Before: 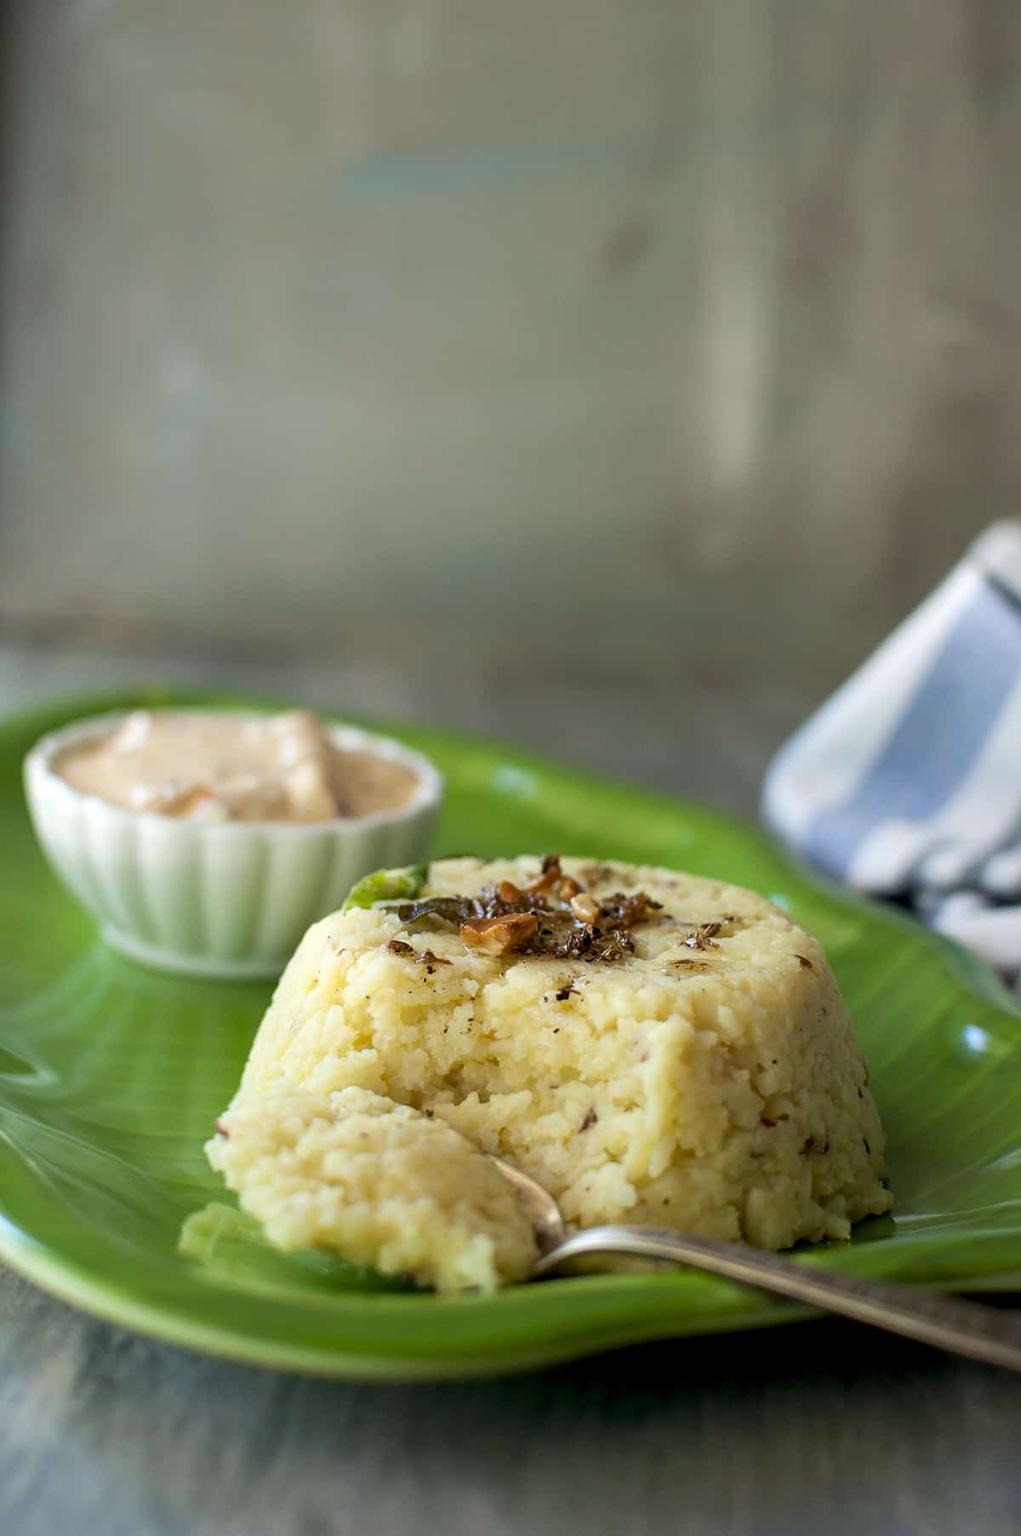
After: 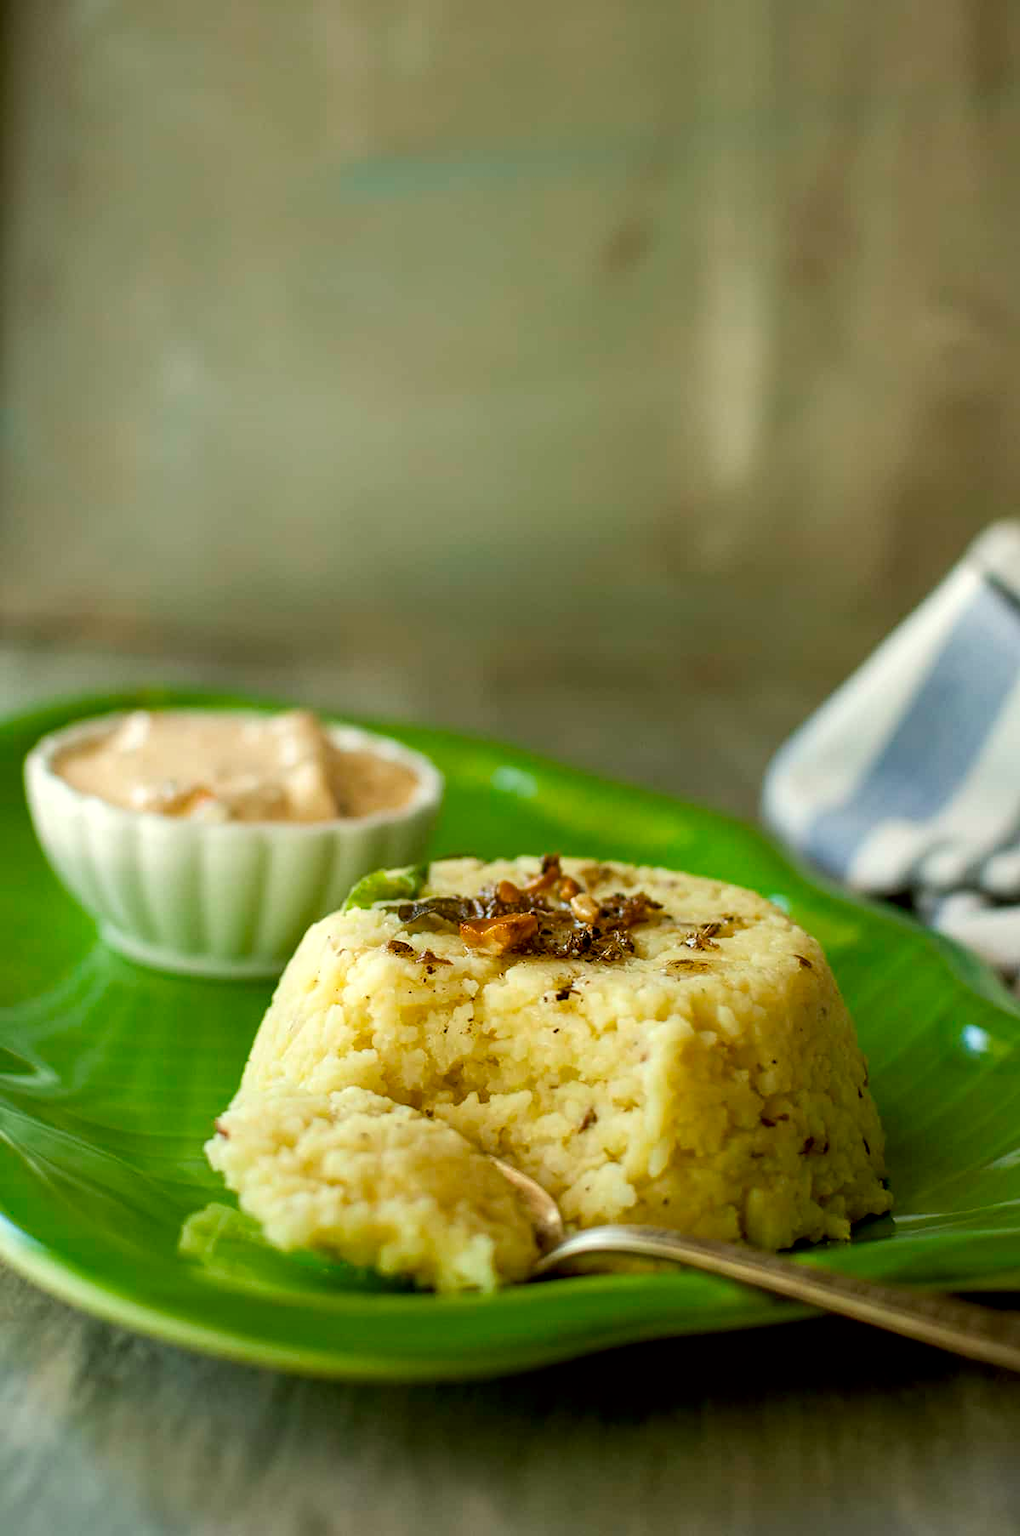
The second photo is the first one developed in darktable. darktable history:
color balance rgb: shadows fall-off 101%, linear chroma grading › mid-tones 7.63%, perceptual saturation grading › mid-tones 11.68%, mask middle-gray fulcrum 22.45%, global vibrance 10.11%, saturation formula JzAzBz (2021)
local contrast: highlights 100%, shadows 100%, detail 120%, midtone range 0.2
color correction: highlights a* -1.43, highlights b* 10.12, shadows a* 0.395, shadows b* 19.35
